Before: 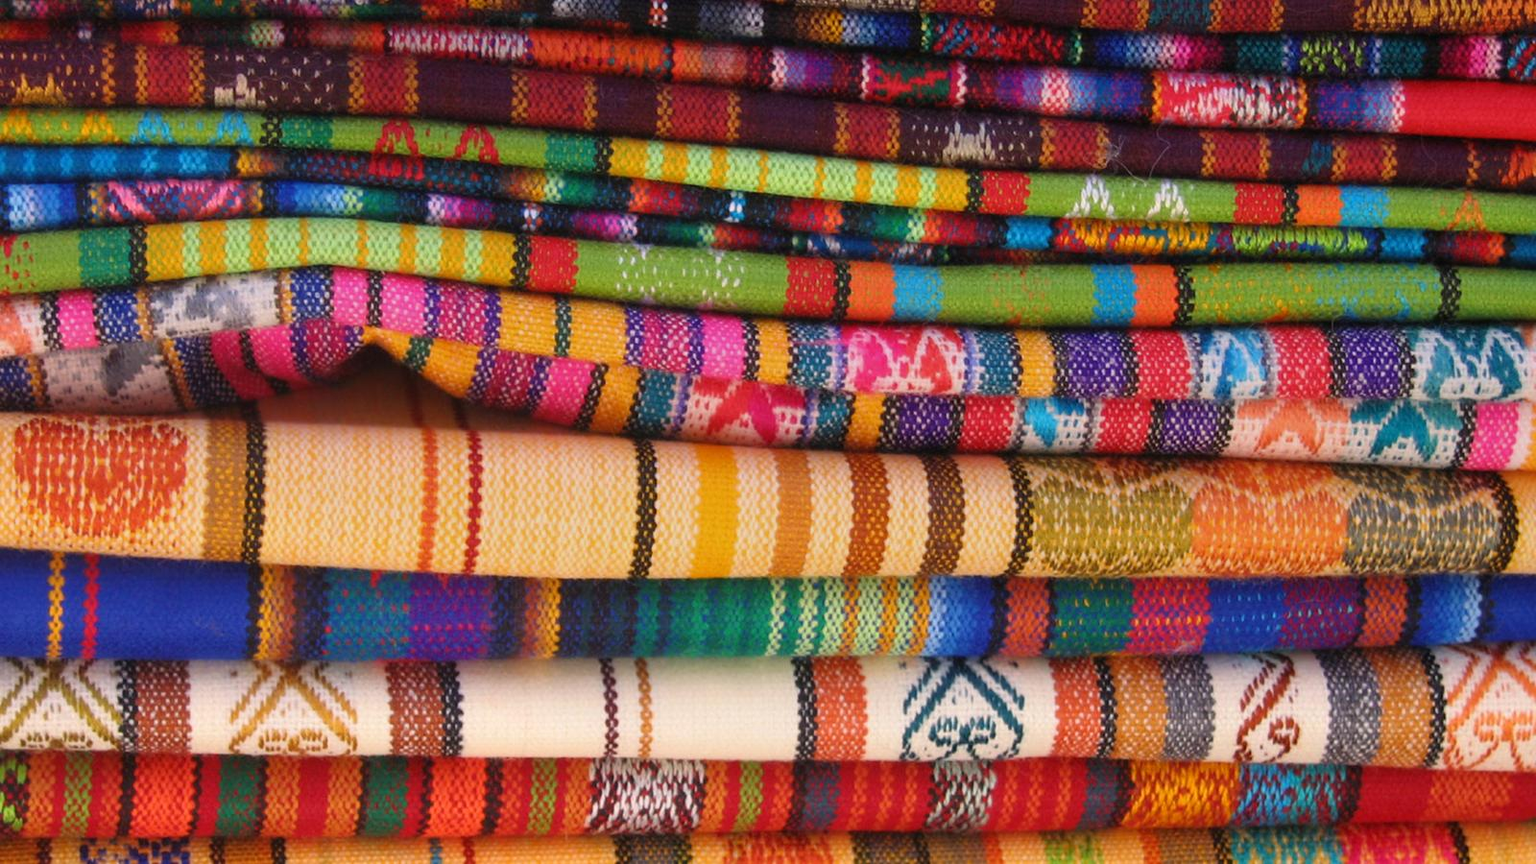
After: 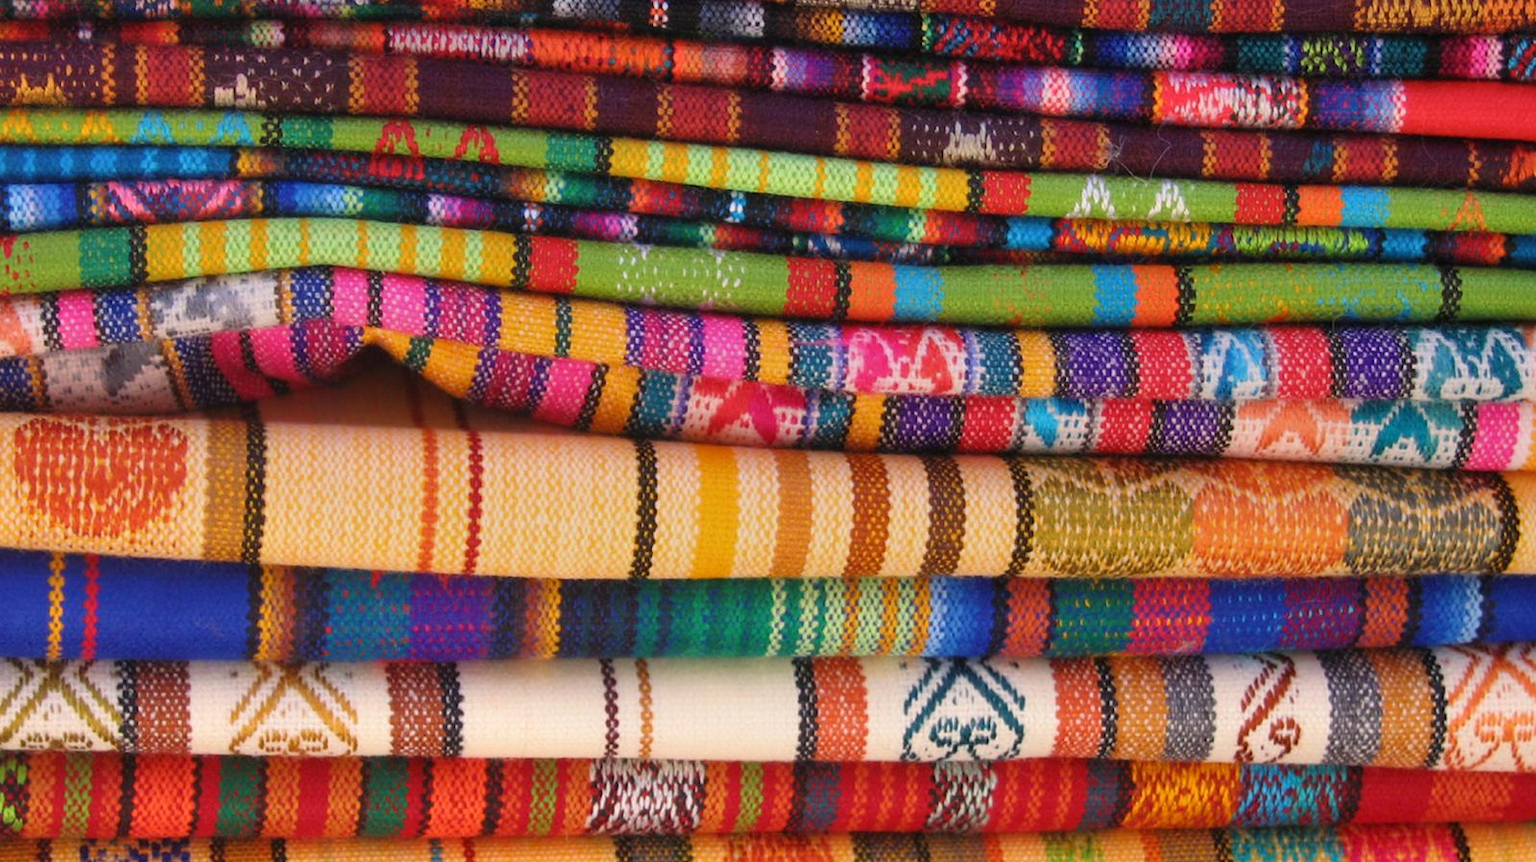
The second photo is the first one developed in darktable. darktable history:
shadows and highlights: shadows 49, highlights -41, soften with gaussian
crop: top 0.05%, bottom 0.098%
